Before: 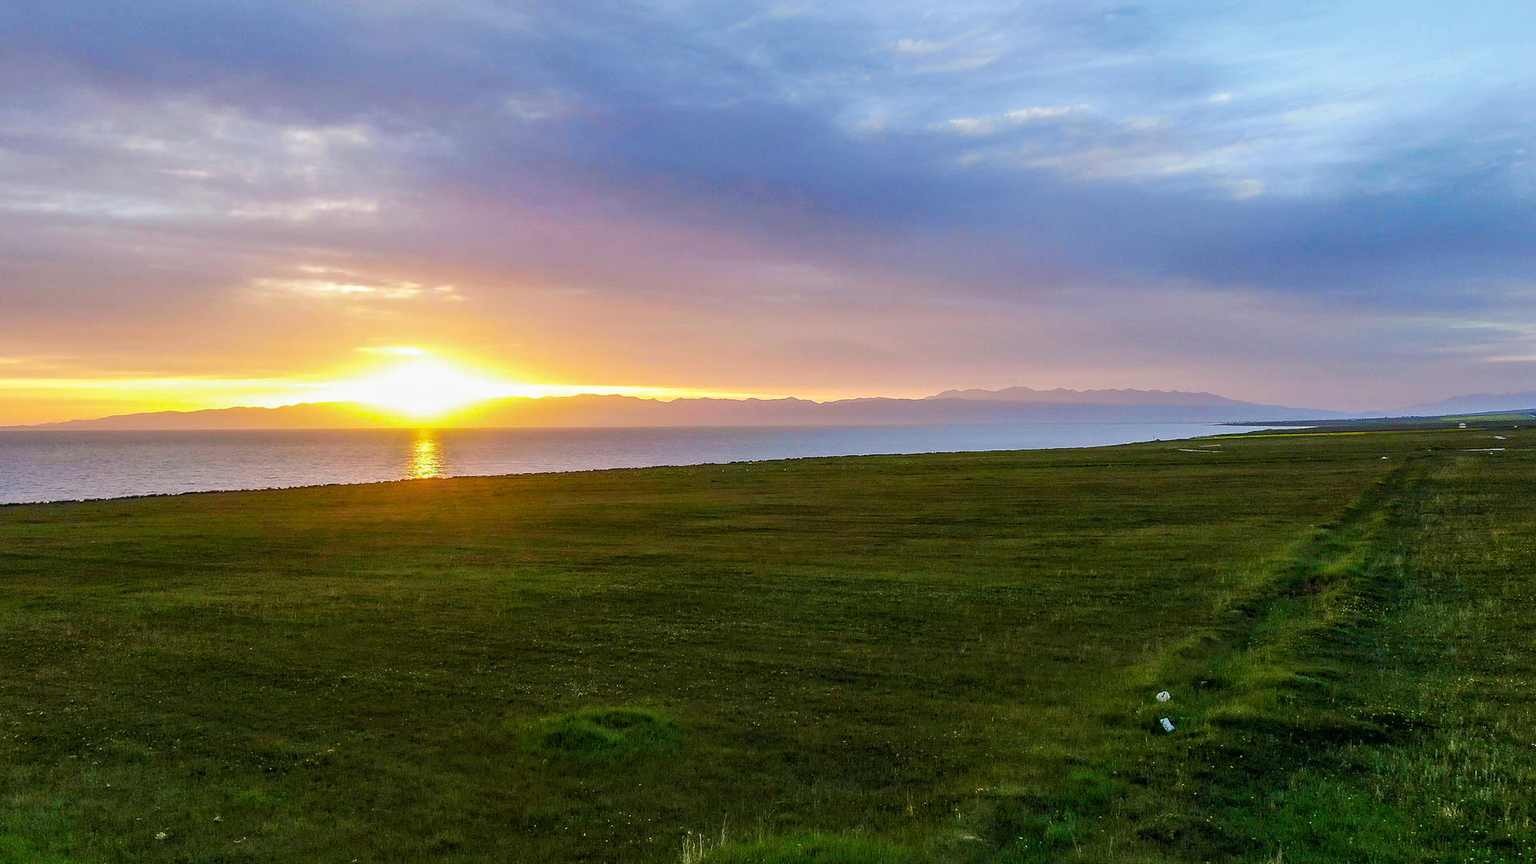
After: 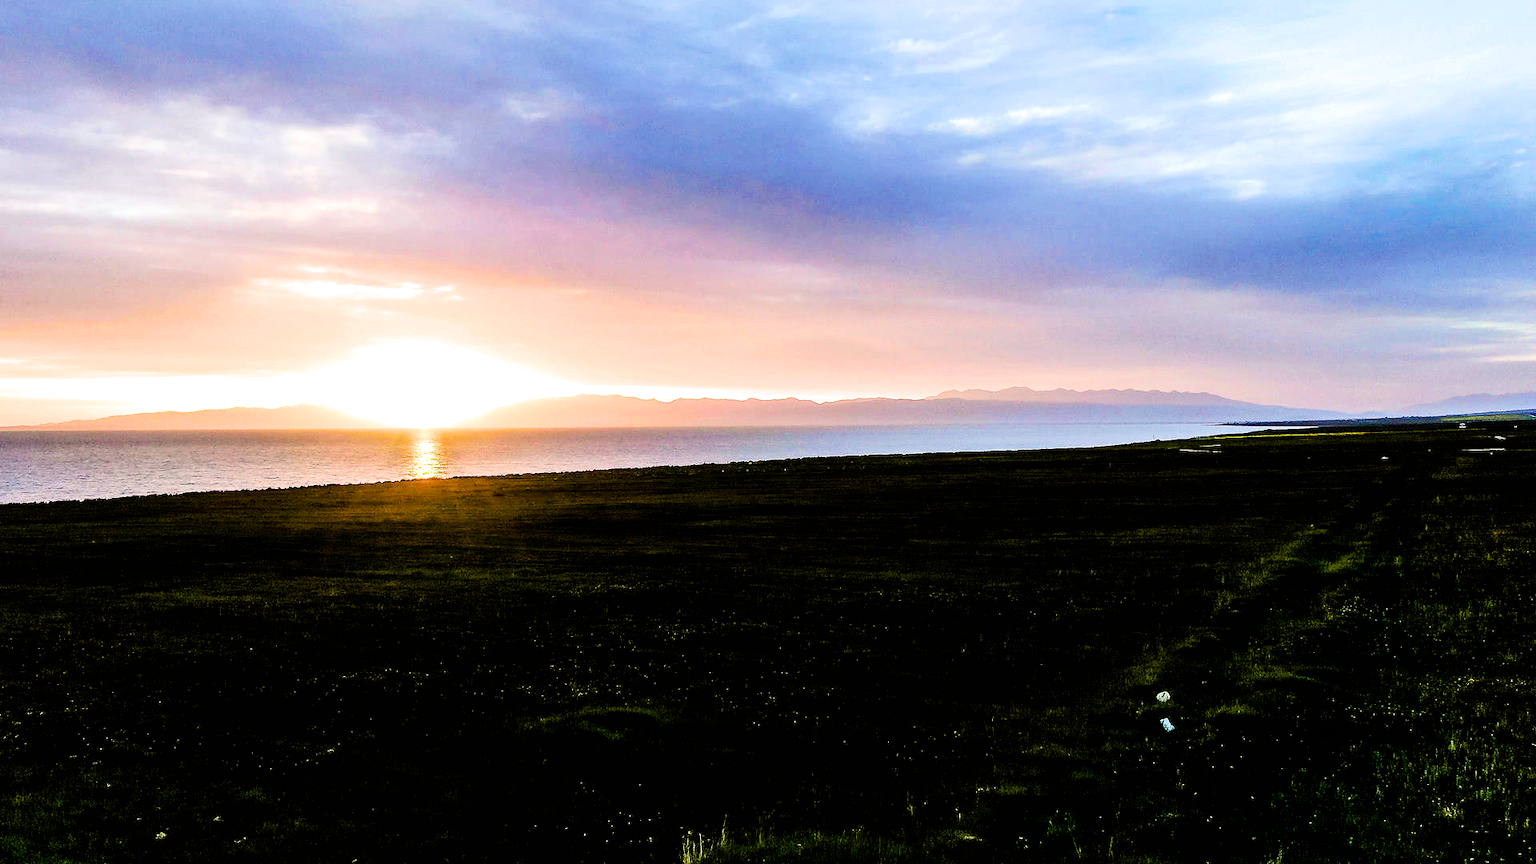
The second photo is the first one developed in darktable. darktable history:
filmic rgb: black relative exposure -3.75 EV, white relative exposure 2.4 EV, dynamic range scaling -50%, hardness 3.42, latitude 30%, contrast 1.8
color balance rgb: shadows lift › luminance -21.66%, shadows lift › chroma 6.57%, shadows lift › hue 270°, power › chroma 0.68%, power › hue 60°, highlights gain › luminance 6.08%, highlights gain › chroma 1.33%, highlights gain › hue 90°, global offset › luminance -0.87%, perceptual saturation grading › global saturation 26.86%, perceptual saturation grading › highlights -28.39%, perceptual saturation grading › mid-tones 15.22%, perceptual saturation grading › shadows 33.98%, perceptual brilliance grading › highlights 10%, perceptual brilliance grading › mid-tones 5%
rotate and perspective: automatic cropping original format, crop left 0, crop top 0
